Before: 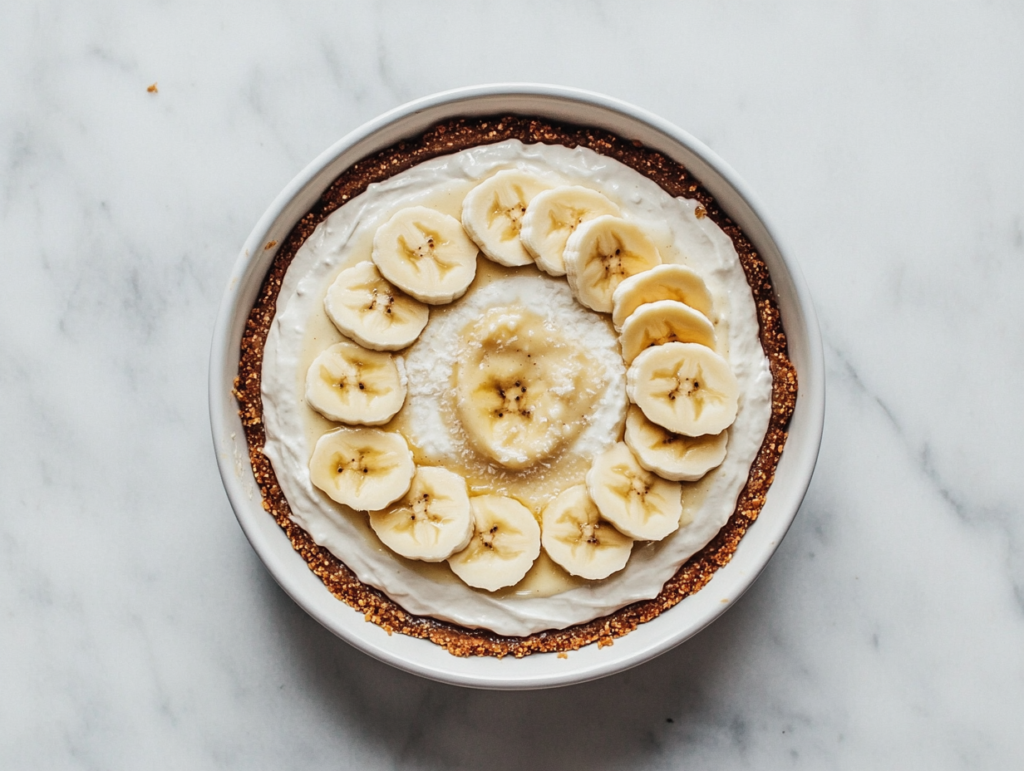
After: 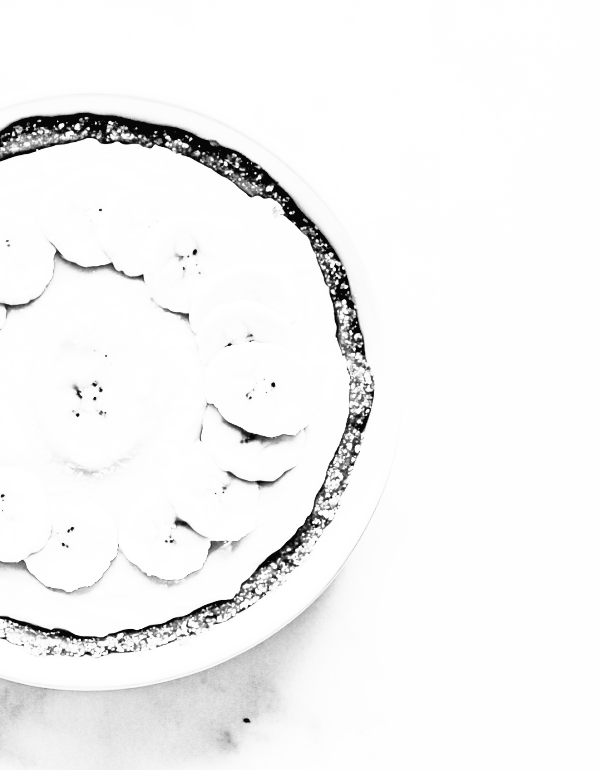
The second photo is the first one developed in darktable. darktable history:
contrast brightness saturation: contrast 0.53, brightness 0.47, saturation -1
tone equalizer: -7 EV 0.15 EV, -6 EV 0.6 EV, -5 EV 1.15 EV, -4 EV 1.33 EV, -3 EV 1.15 EV, -2 EV 0.6 EV, -1 EV 0.15 EV, mask exposure compensation -0.5 EV
filmic rgb: black relative exposure -4.38 EV, white relative exposure 4.56 EV, hardness 2.37, contrast 1.05
exposure: black level correction 0.009, exposure 1.425 EV, compensate highlight preservation false
velvia: on, module defaults
crop: left 41.402%
tone curve: curves: ch0 [(0, 0.016) (0.11, 0.039) (0.259, 0.235) (0.383, 0.437) (0.499, 0.597) (0.733, 0.867) (0.843, 0.948) (1, 1)], color space Lab, linked channels, preserve colors none
